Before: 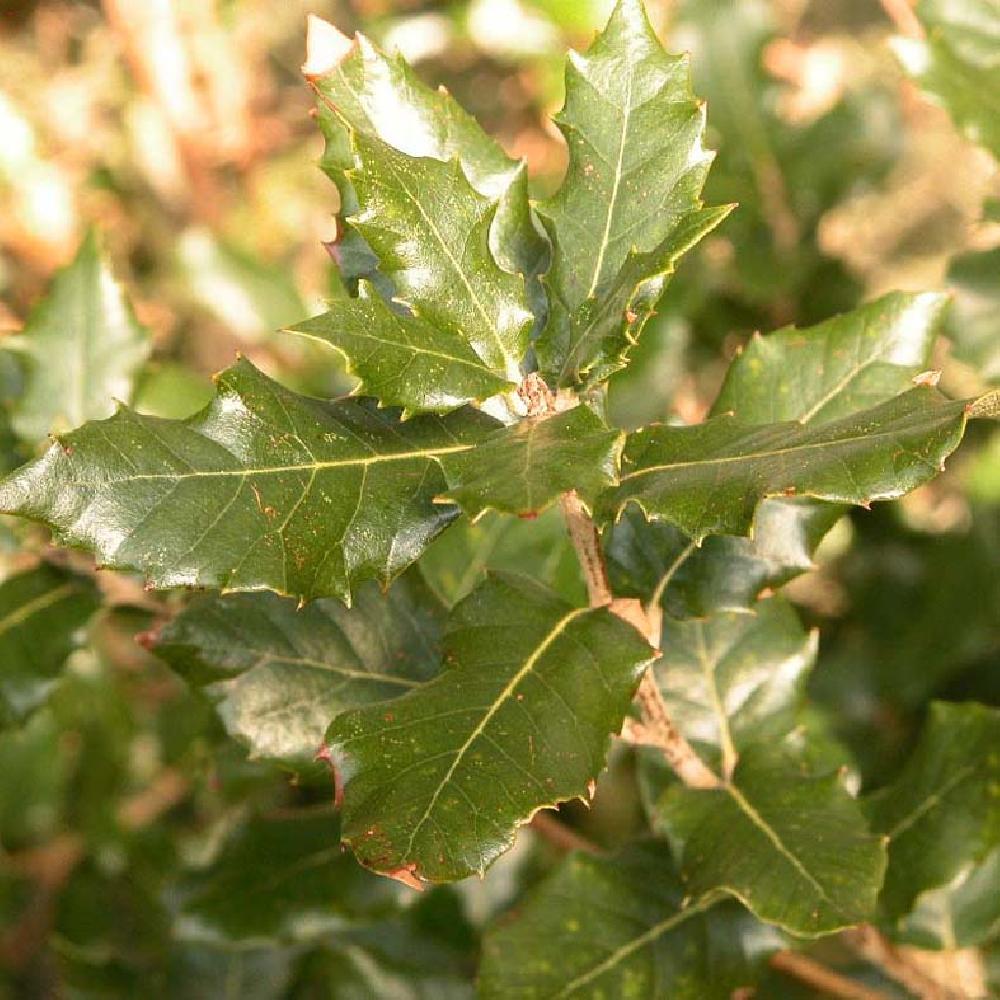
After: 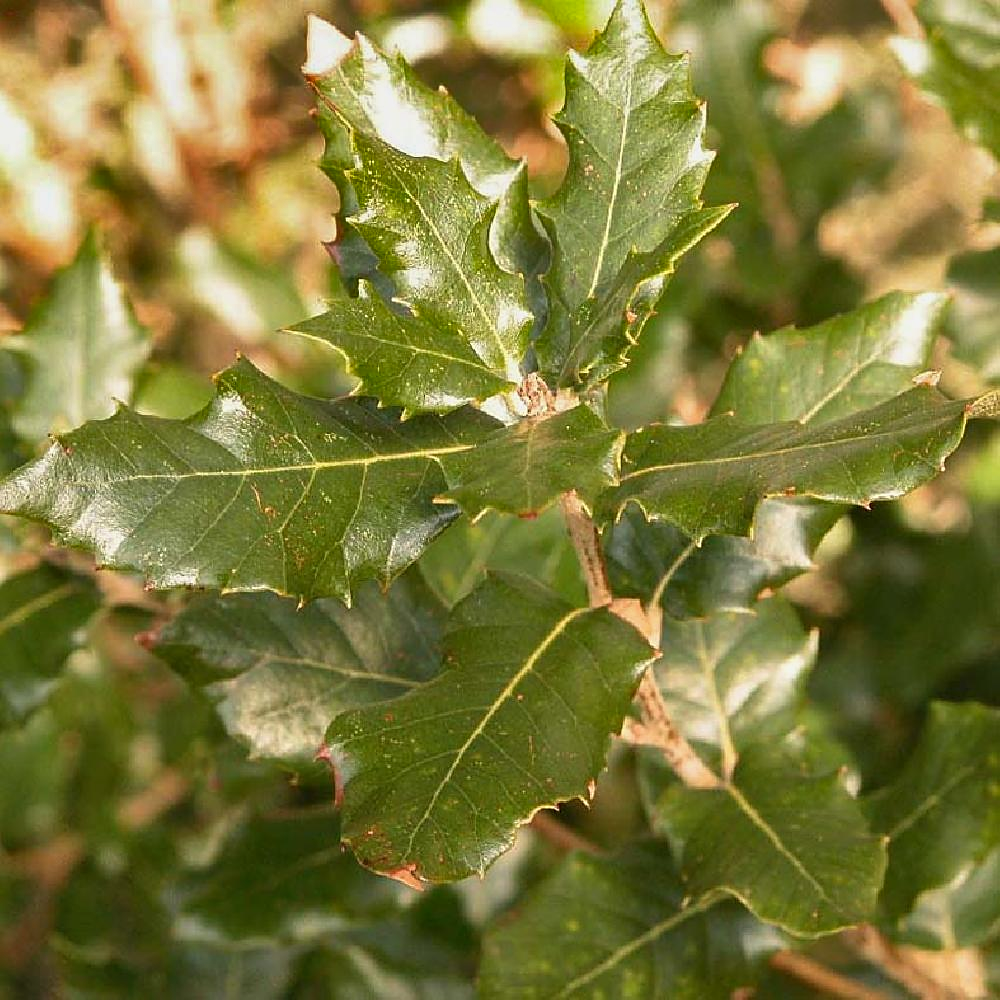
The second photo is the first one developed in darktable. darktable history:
shadows and highlights: white point adjustment -3.64, highlights -63.34, highlights color adjustment 42%, soften with gaussian
white balance: emerald 1
sharpen: radius 1.864, amount 0.398, threshold 1.271
